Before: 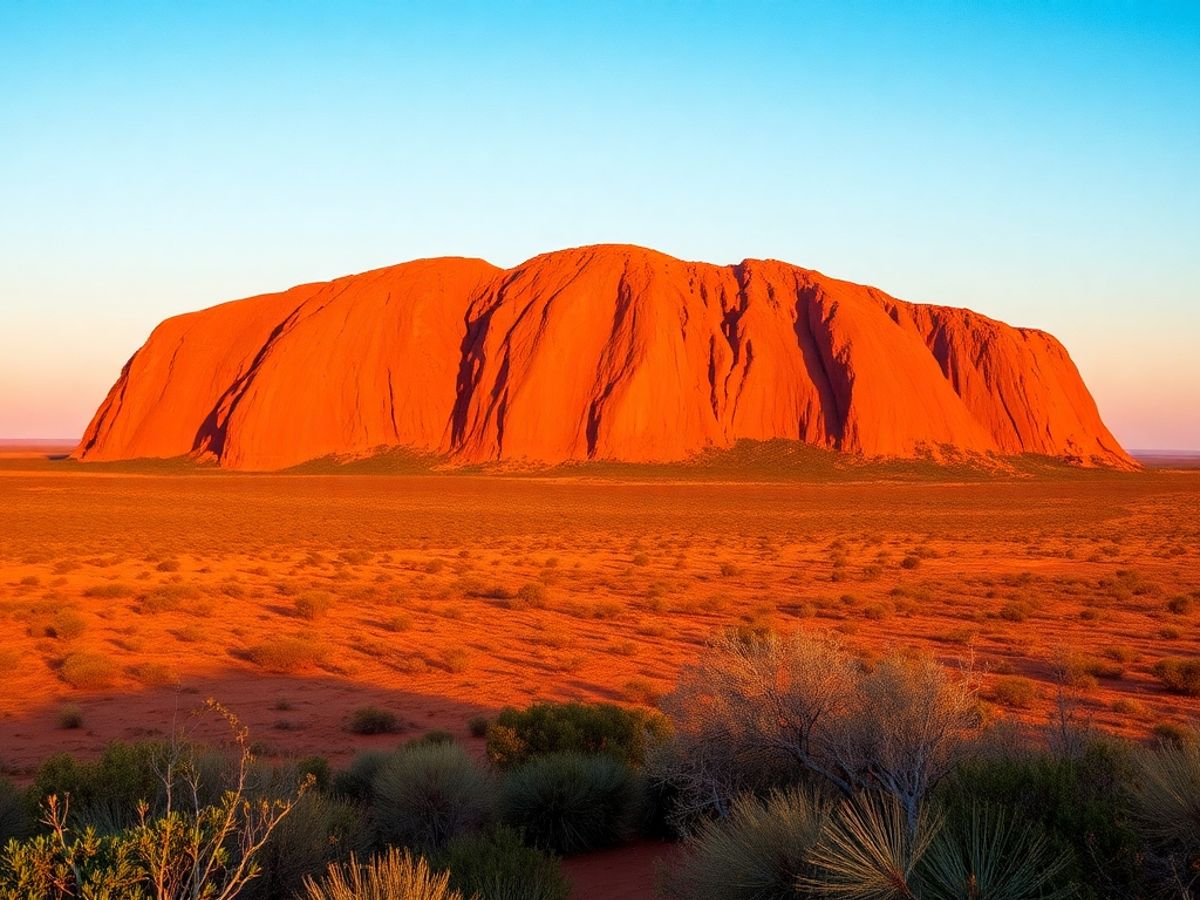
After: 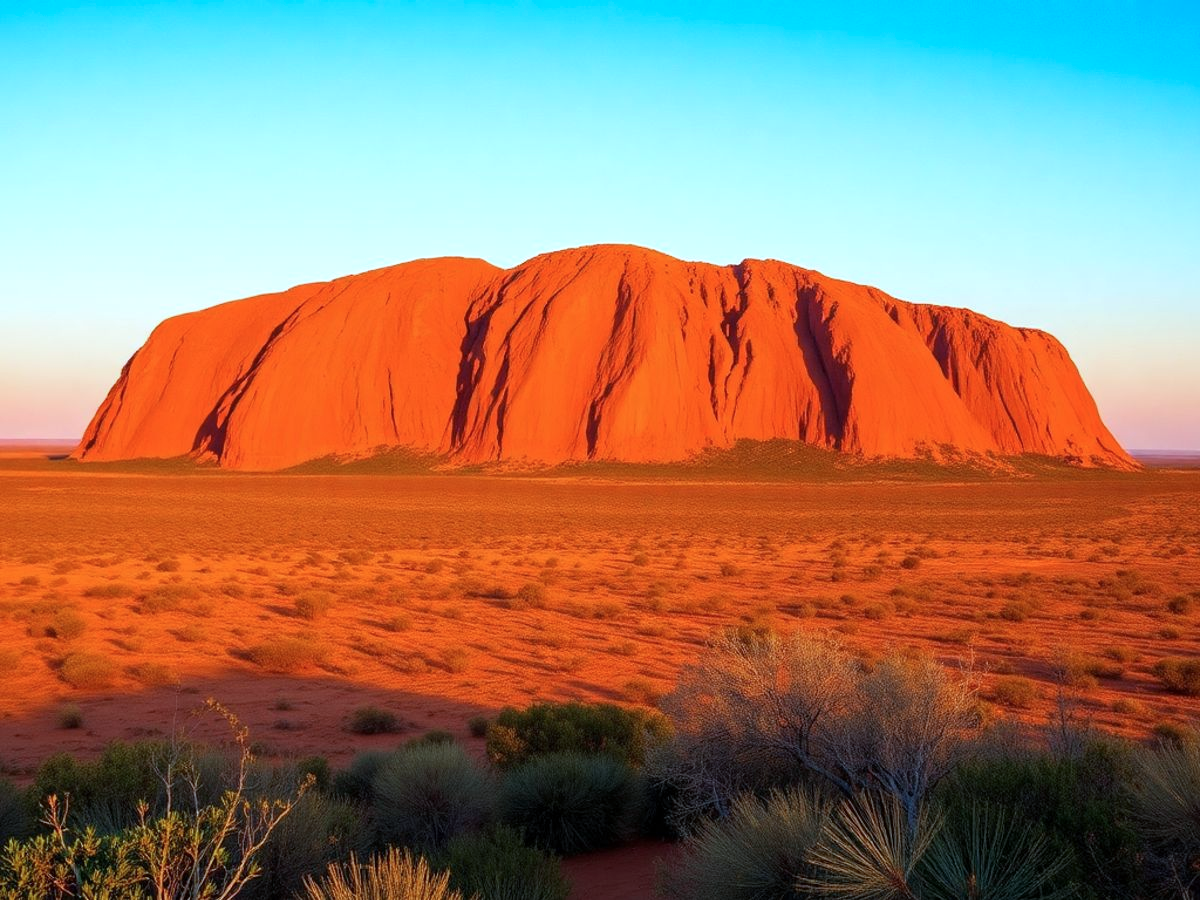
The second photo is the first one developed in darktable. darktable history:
color calibration: illuminant F (fluorescent), F source F9 (Cool White Deluxe 4150 K) – high CRI, x 0.375, y 0.373, temperature 4151.27 K
exposure: exposure 0.084 EV, compensate exposure bias true, compensate highlight preservation false
